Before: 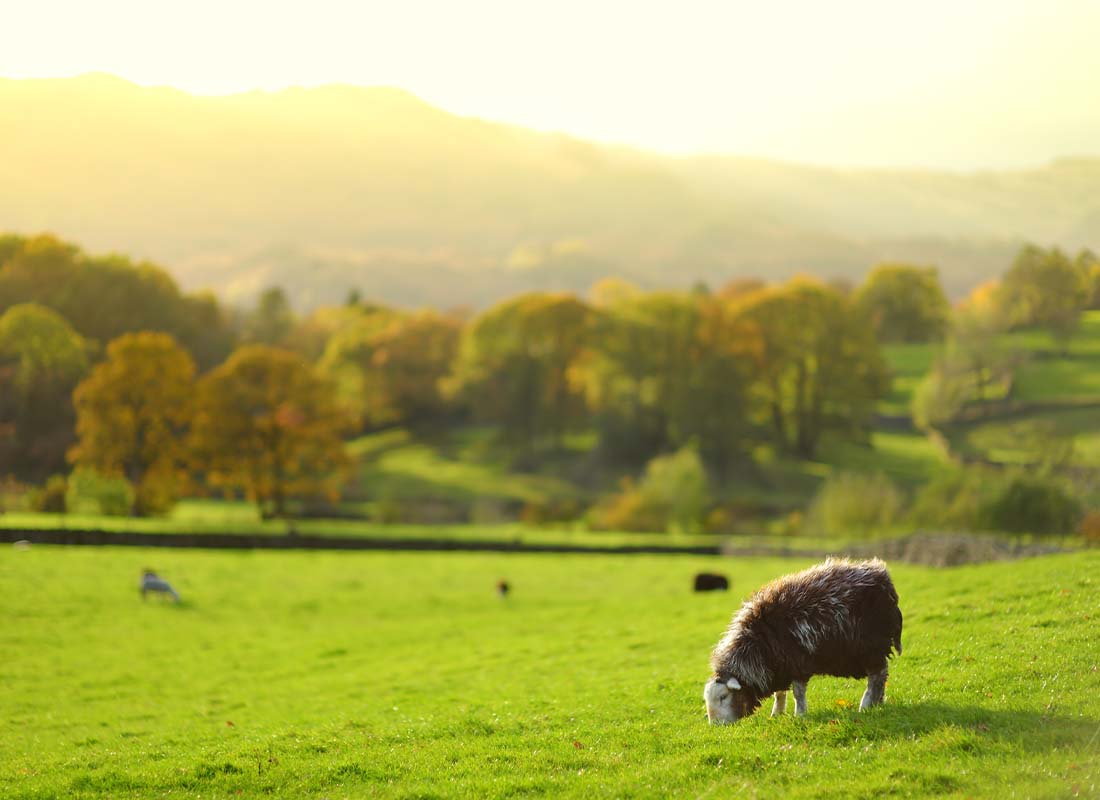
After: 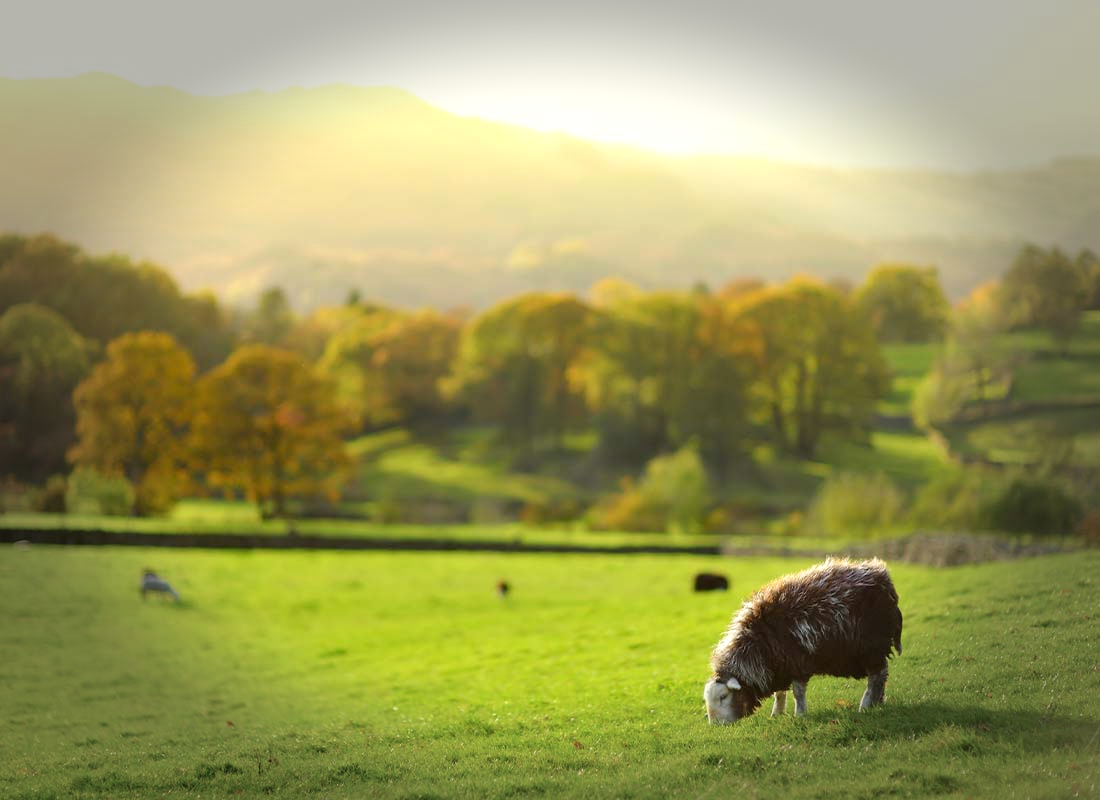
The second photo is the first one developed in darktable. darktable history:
vignetting: fall-off start 66.7%, fall-off radius 39.74%, brightness -0.576, saturation -0.258, automatic ratio true, width/height ratio 0.671, dithering 16-bit output
exposure: black level correction 0.002, exposure 0.15 EV, compensate highlight preservation false
